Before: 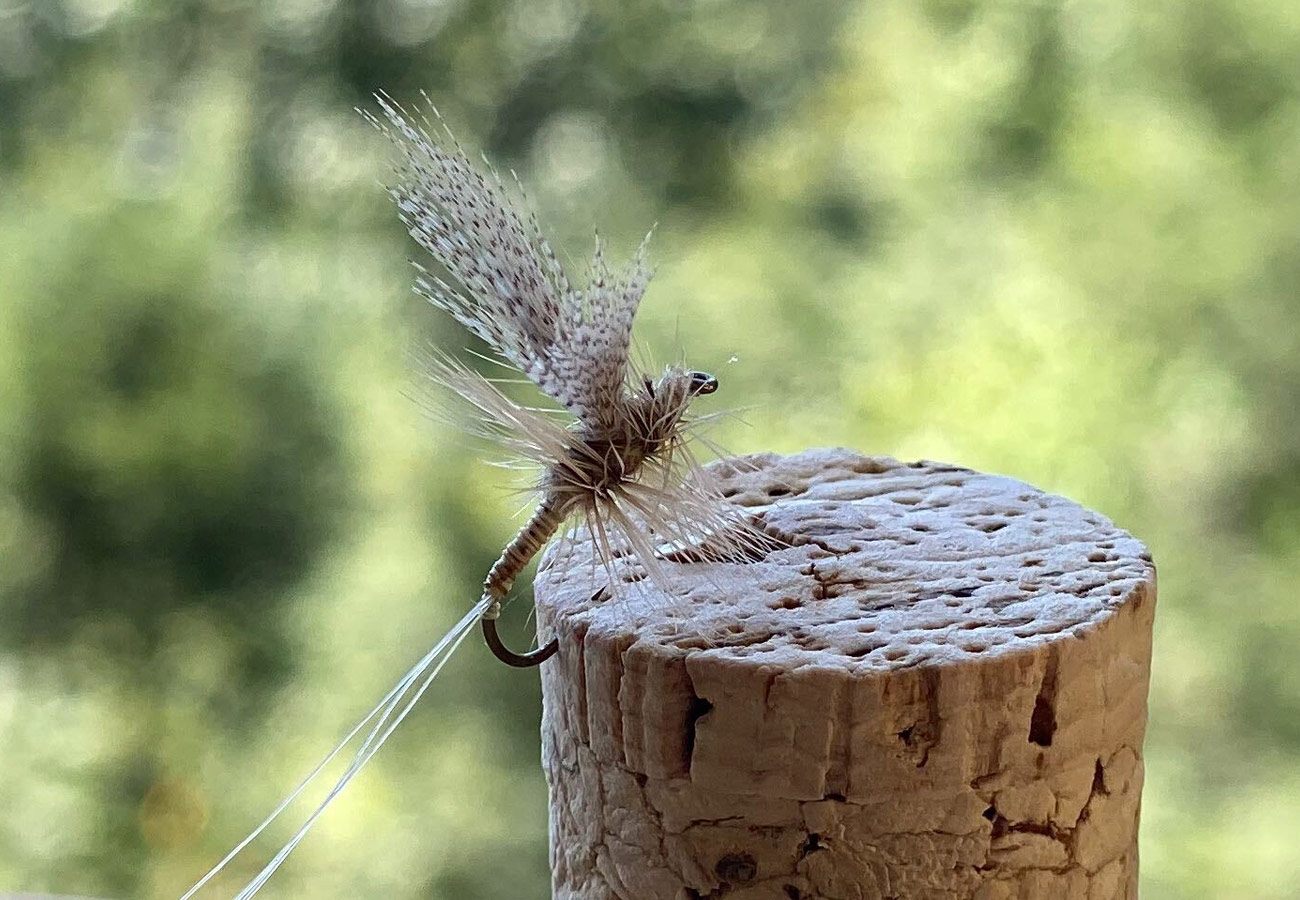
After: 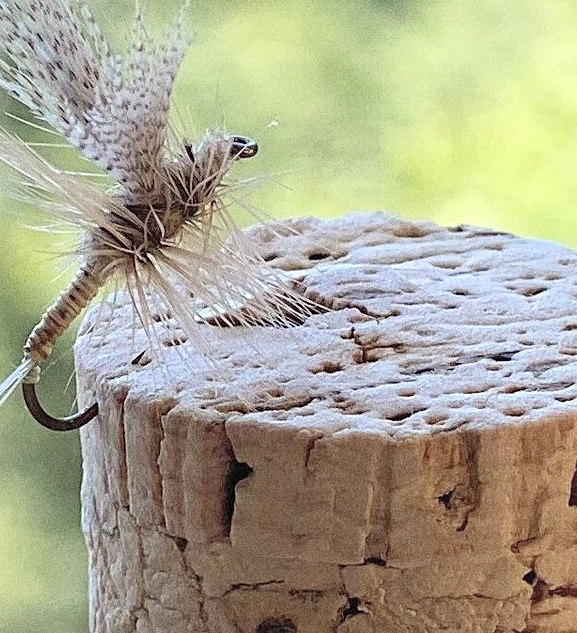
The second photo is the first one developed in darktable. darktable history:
exposure: compensate highlight preservation false
crop: left 35.432%, top 26.233%, right 20.145%, bottom 3.432%
grain: coarseness 11.82 ISO, strength 36.67%, mid-tones bias 74.17%
contrast brightness saturation: brightness 0.28
sharpen: amount 0.2
